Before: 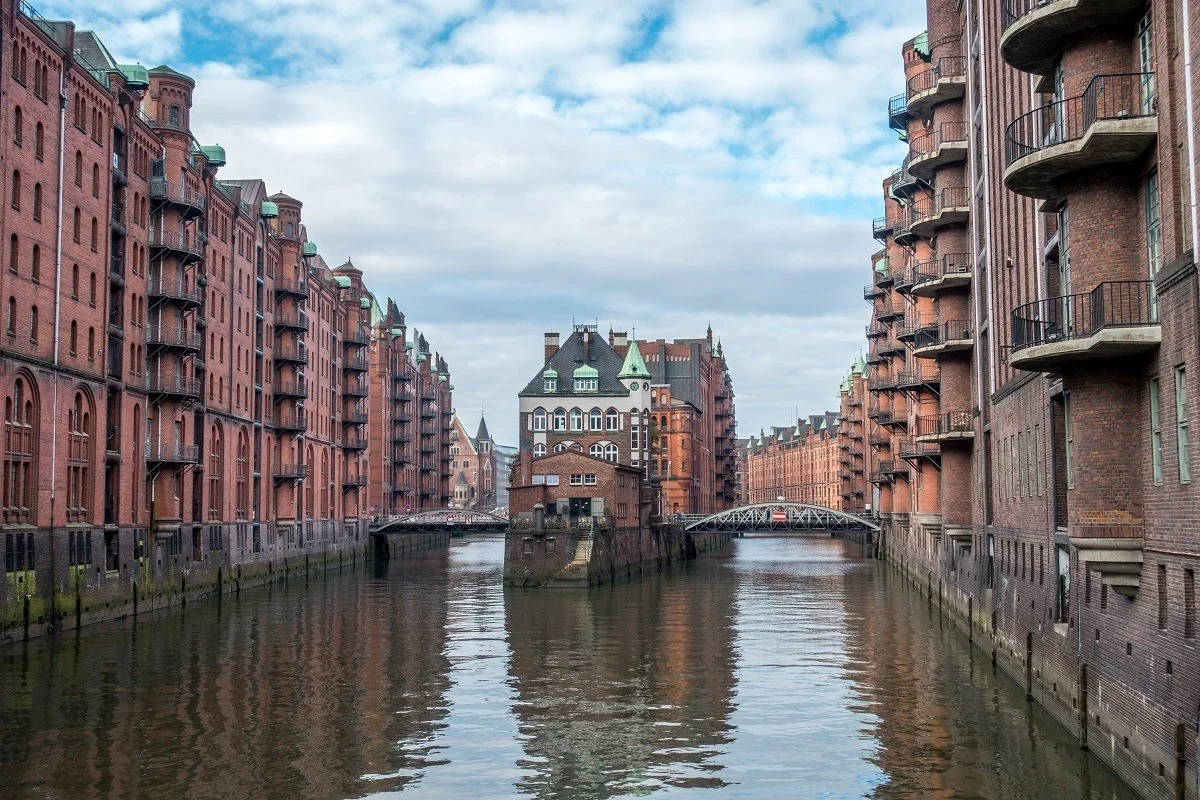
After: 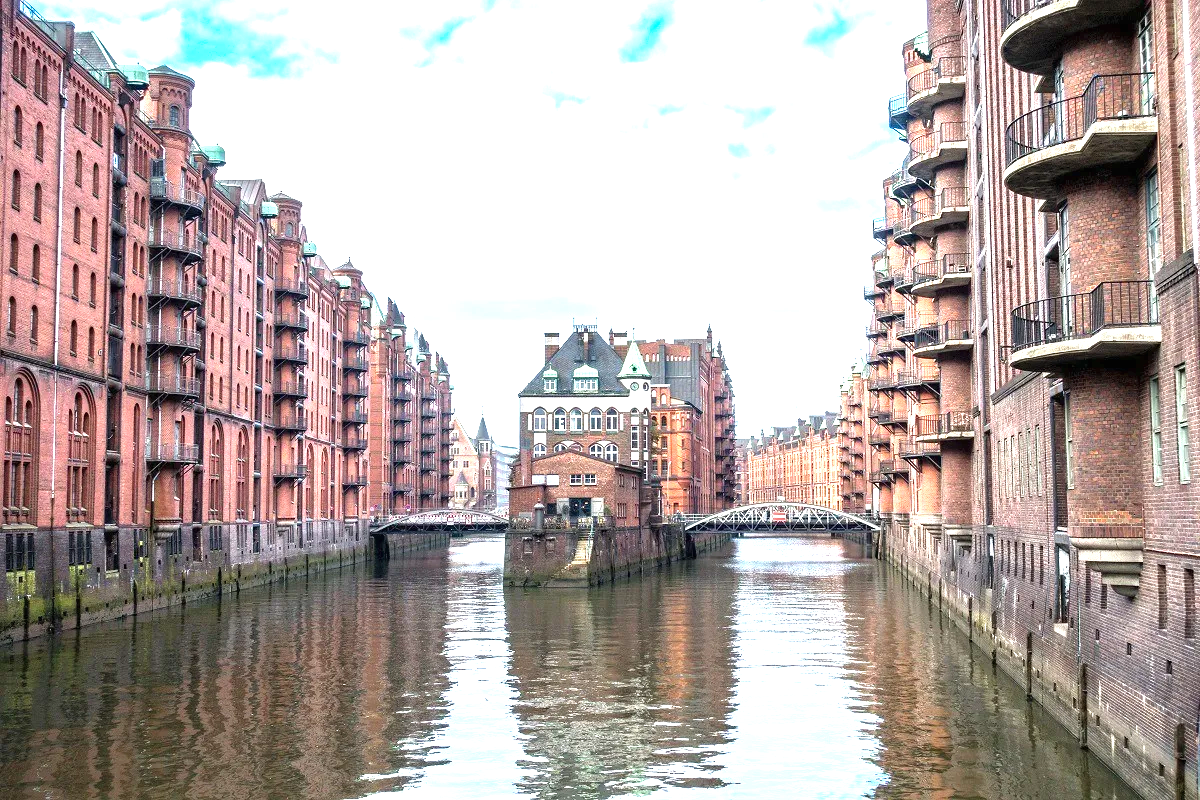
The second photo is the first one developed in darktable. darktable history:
levels: black 0.047%, levels [0, 0.394, 0.787]
exposure: black level correction 0, exposure 0.692 EV, compensate highlight preservation false
shadows and highlights: shadows 24.95, highlights -24.16
